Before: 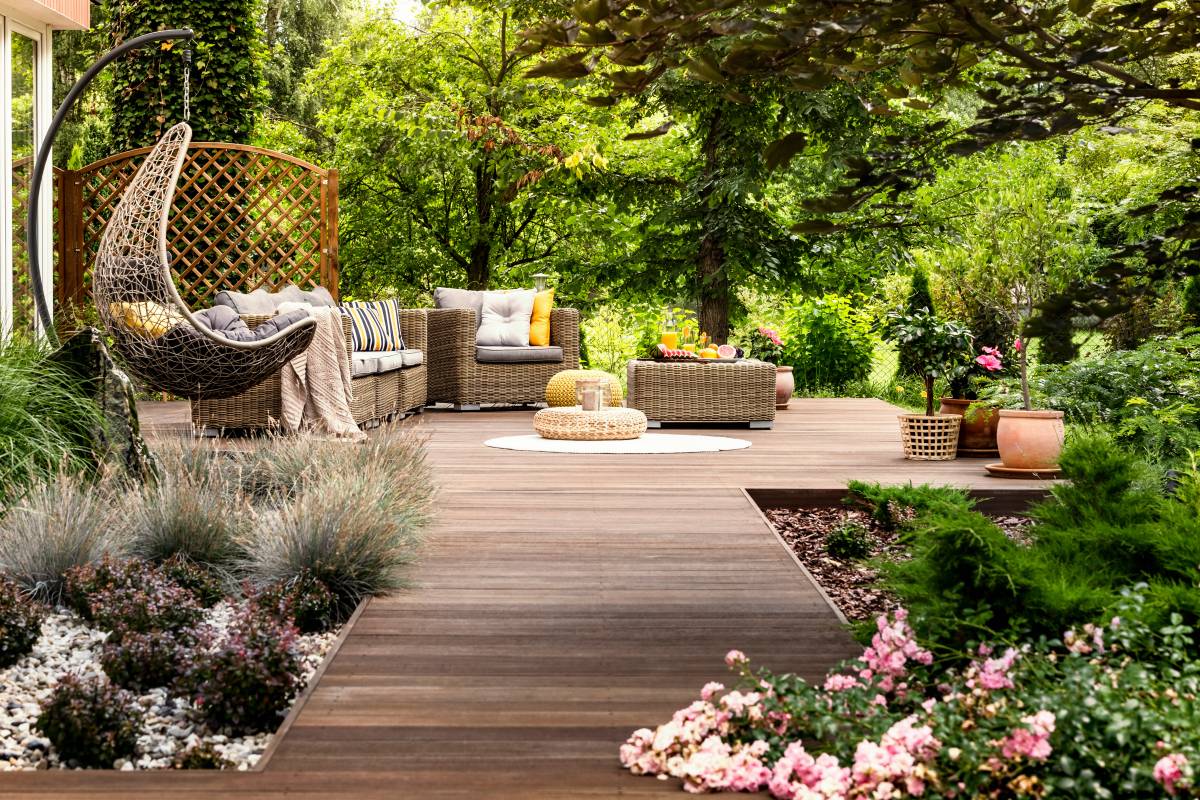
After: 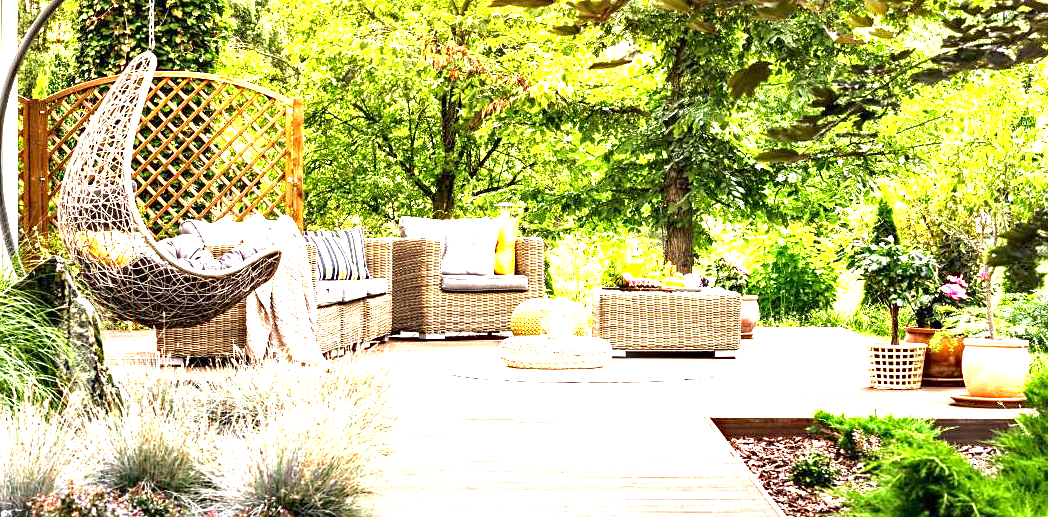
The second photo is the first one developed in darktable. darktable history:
crop: left 2.92%, top 8.925%, right 9.68%, bottom 26.353%
local contrast: mode bilateral grid, contrast 19, coarseness 49, detail 139%, midtone range 0.2
sharpen: amount 0.205
haze removal: adaptive false
exposure: exposure 2.284 EV, compensate highlight preservation false
